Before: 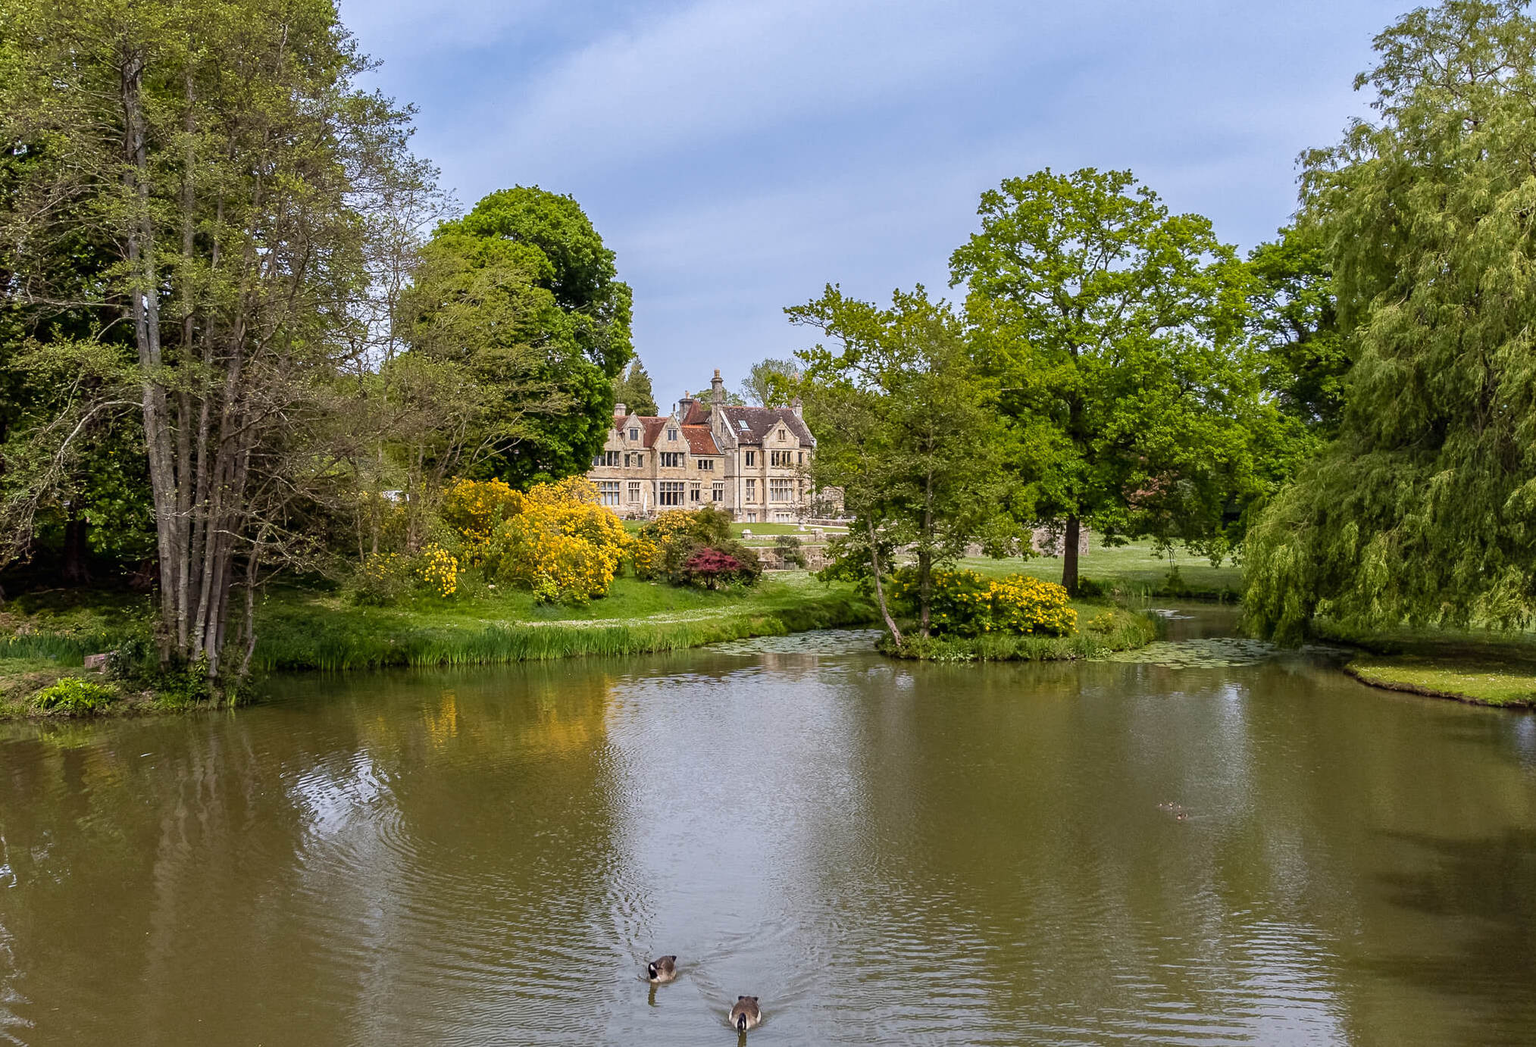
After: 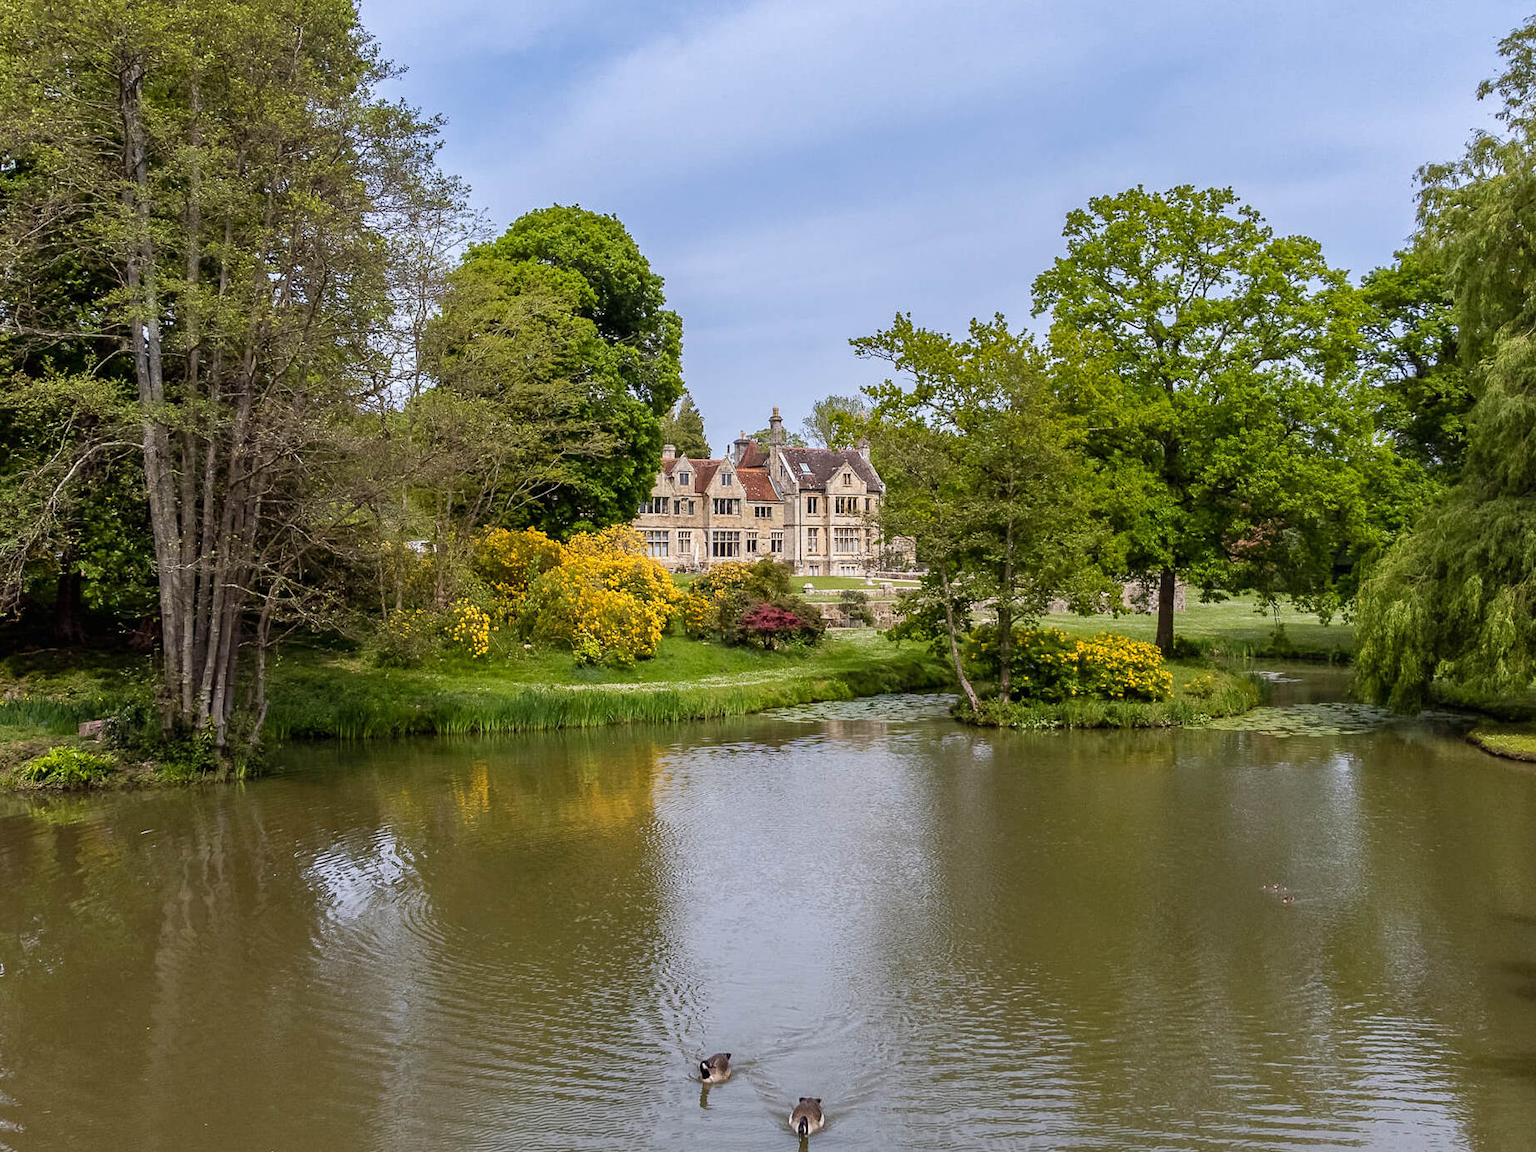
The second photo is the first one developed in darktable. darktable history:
crop and rotate: left 0.913%, right 8.268%
